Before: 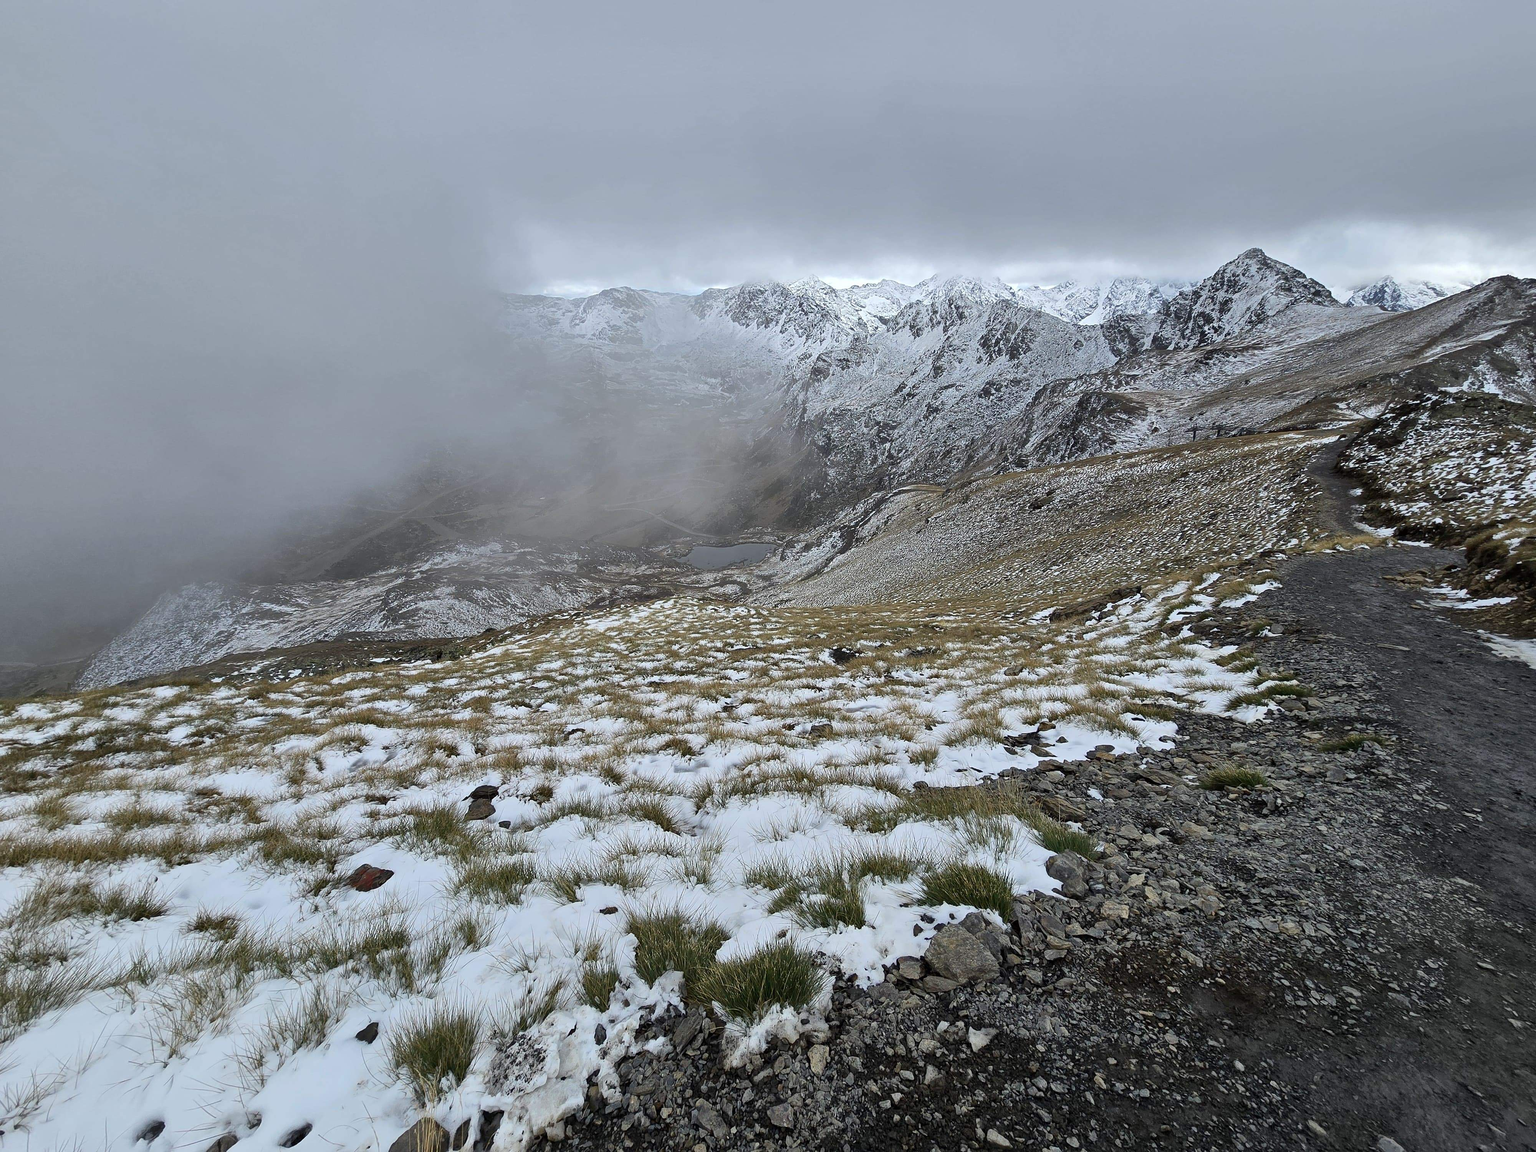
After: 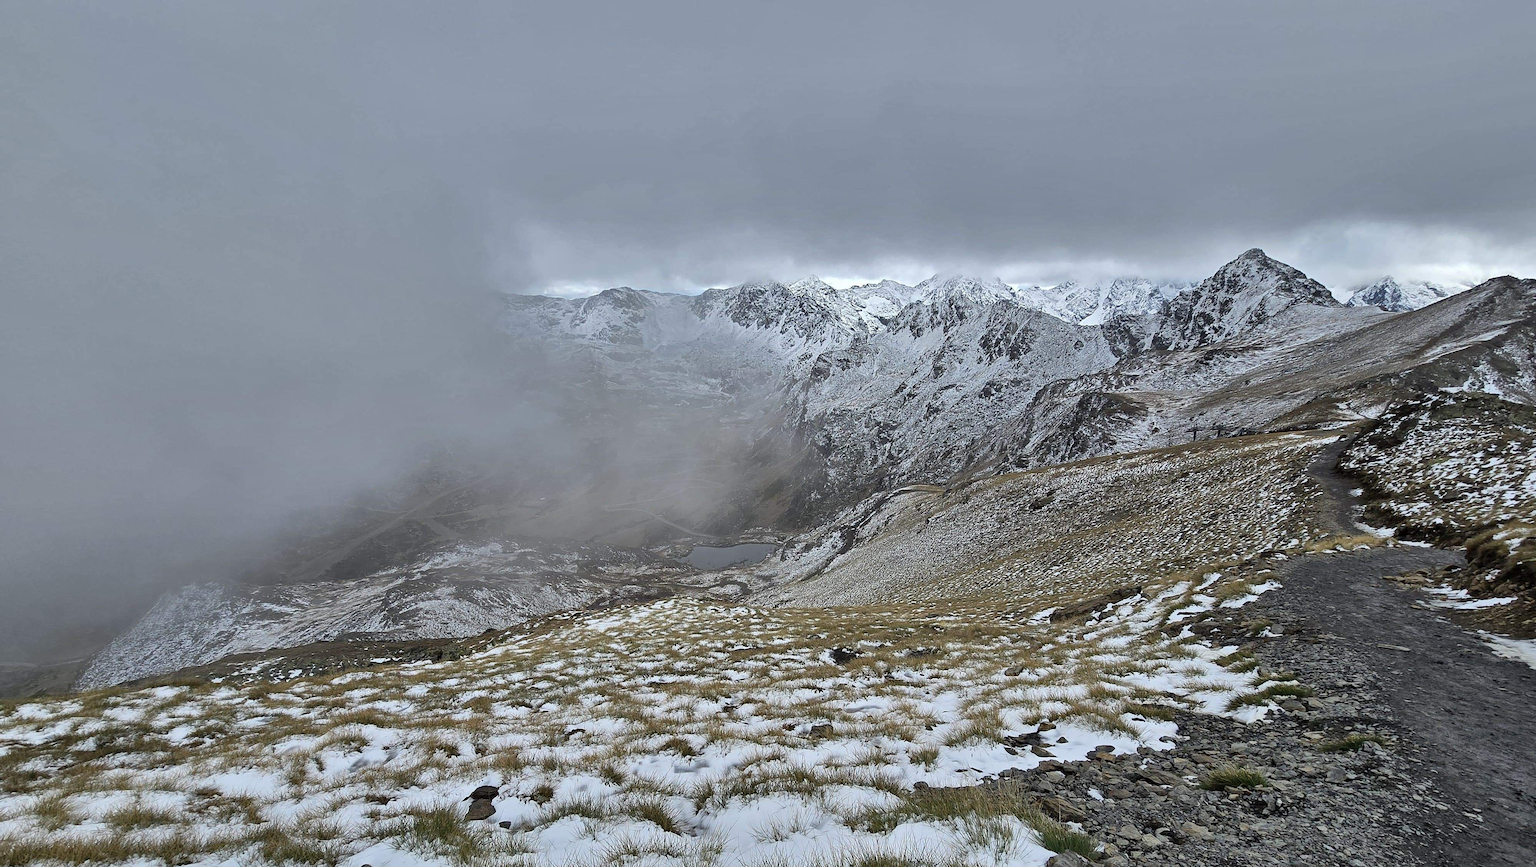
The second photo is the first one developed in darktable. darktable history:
shadows and highlights: radius 119.45, shadows 42.53, highlights -61.93, soften with gaussian
crop: bottom 24.683%
